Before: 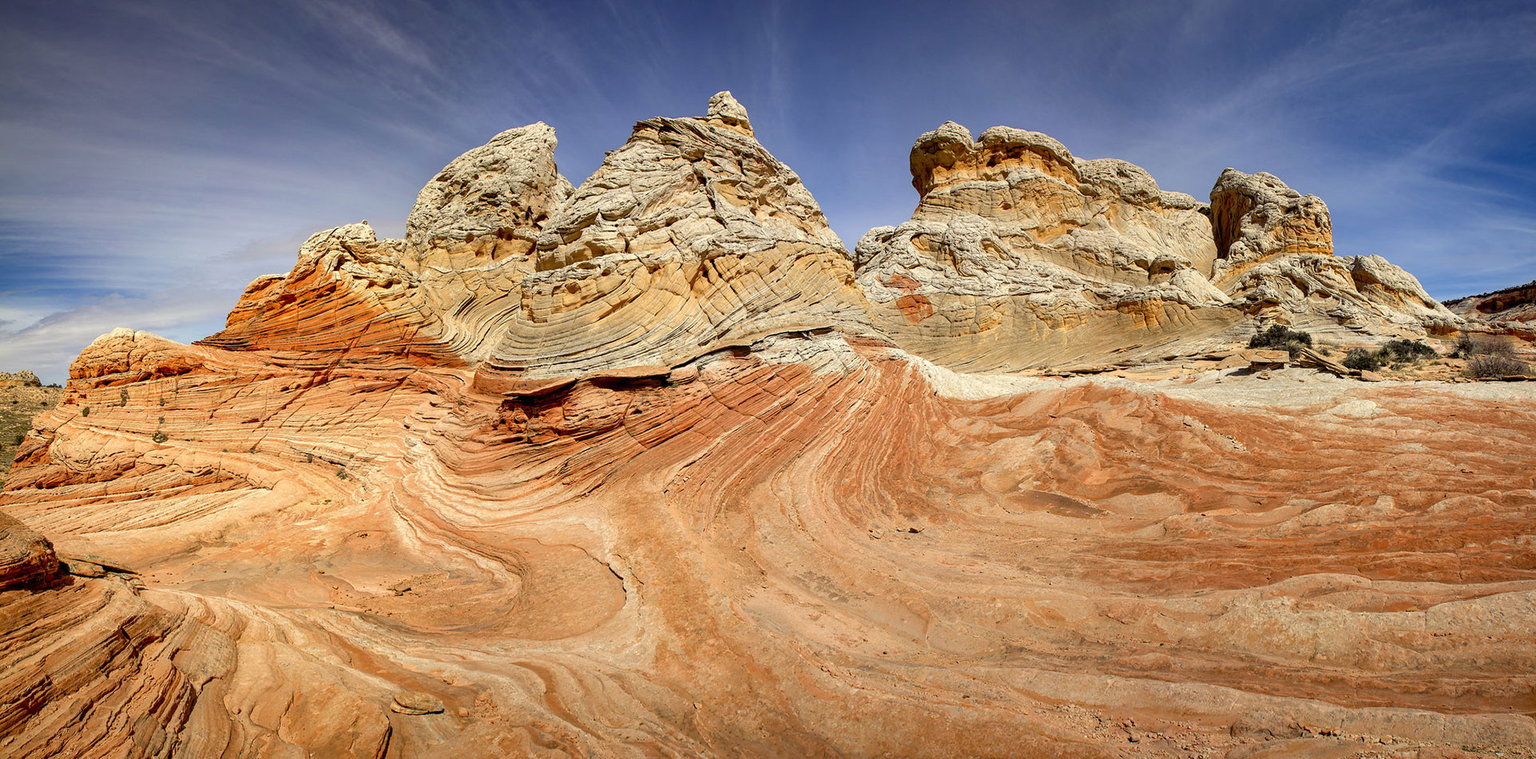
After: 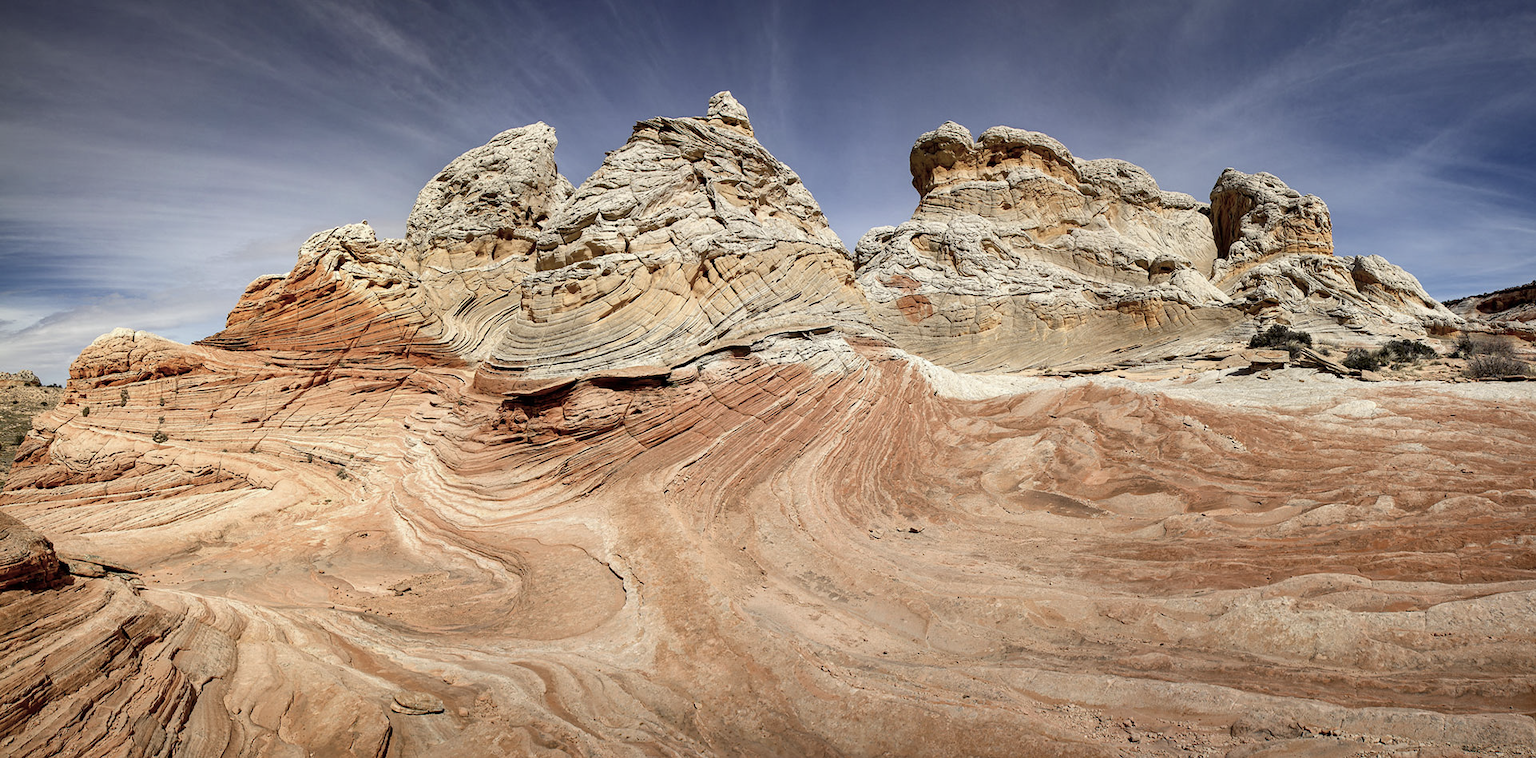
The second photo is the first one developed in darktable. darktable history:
white balance: red 0.988, blue 1.017
contrast brightness saturation: contrast 0.1, saturation -0.36
